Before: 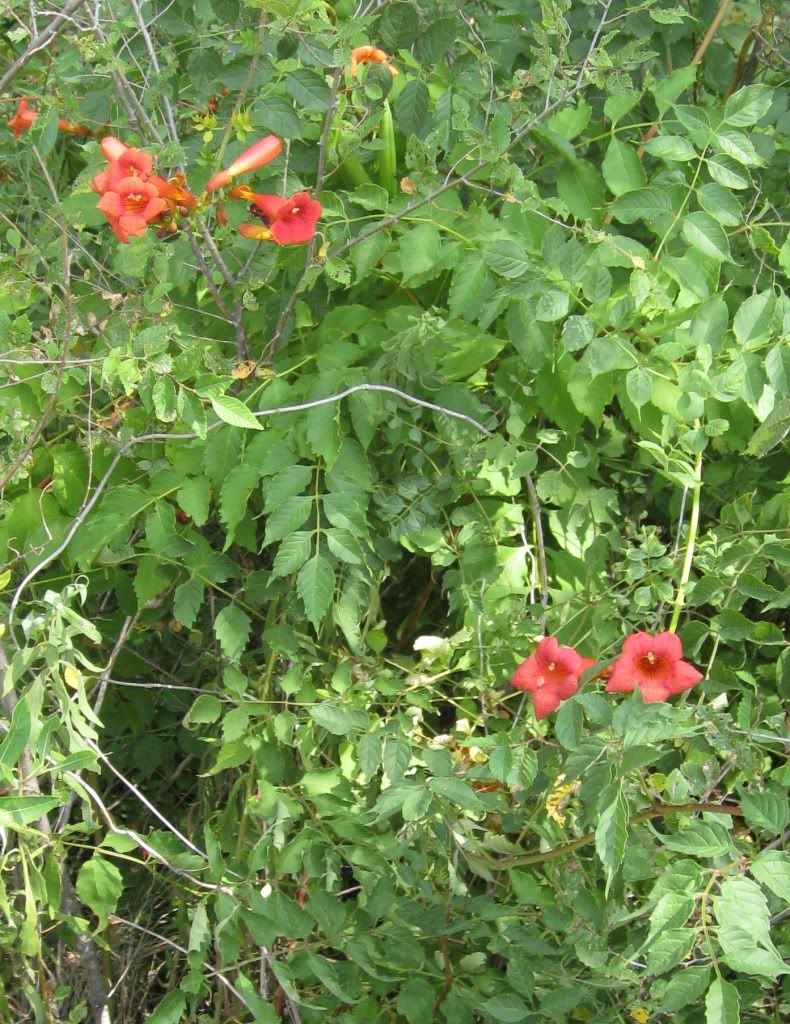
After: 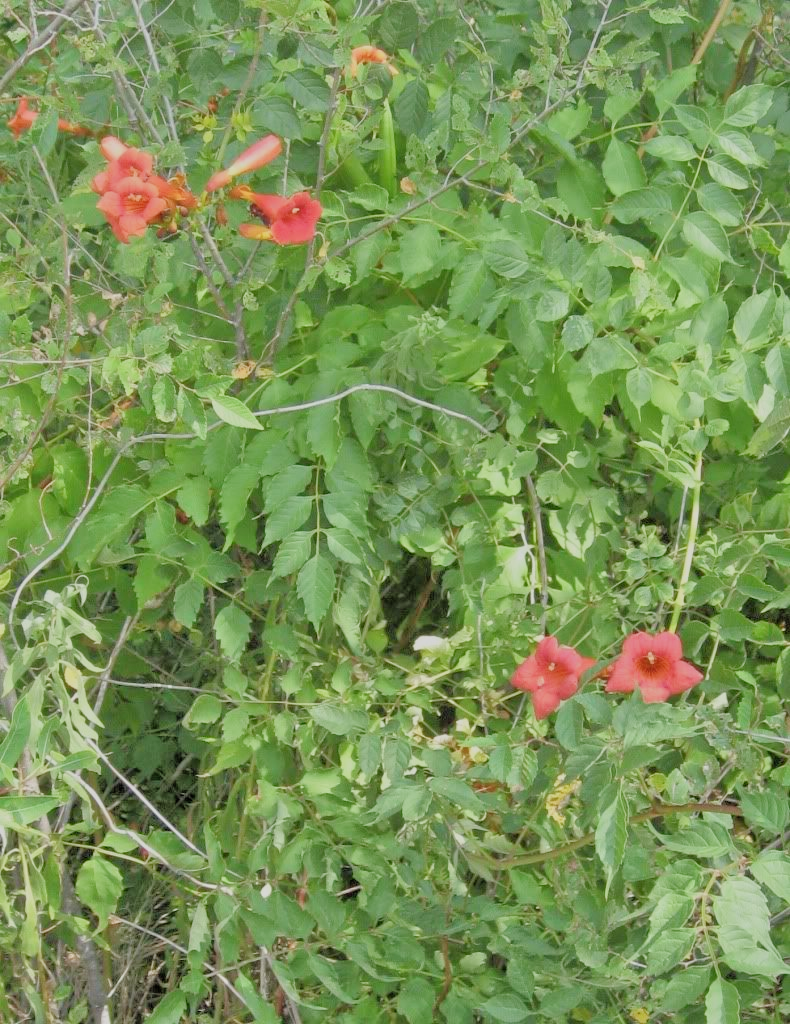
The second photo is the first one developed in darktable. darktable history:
filmic rgb: black relative exposure -7.65 EV, white relative exposure 4.56 EV, hardness 3.61, contrast 0.985, iterations of high-quality reconstruction 0
tone equalizer: -7 EV 0.142 EV, -6 EV 0.615 EV, -5 EV 1.17 EV, -4 EV 1.34 EV, -3 EV 1.18 EV, -2 EV 0.6 EV, -1 EV 0.148 EV
color zones: curves: ch0 [(0, 0.5) (0.143, 0.52) (0.286, 0.5) (0.429, 0.5) (0.571, 0.5) (0.714, 0.5) (0.857, 0.5) (1, 0.5)]; ch1 [(0, 0.489) (0.155, 0.45) (0.286, 0.466) (0.429, 0.5) (0.571, 0.5) (0.714, 0.5) (0.857, 0.5) (1, 0.489)]
